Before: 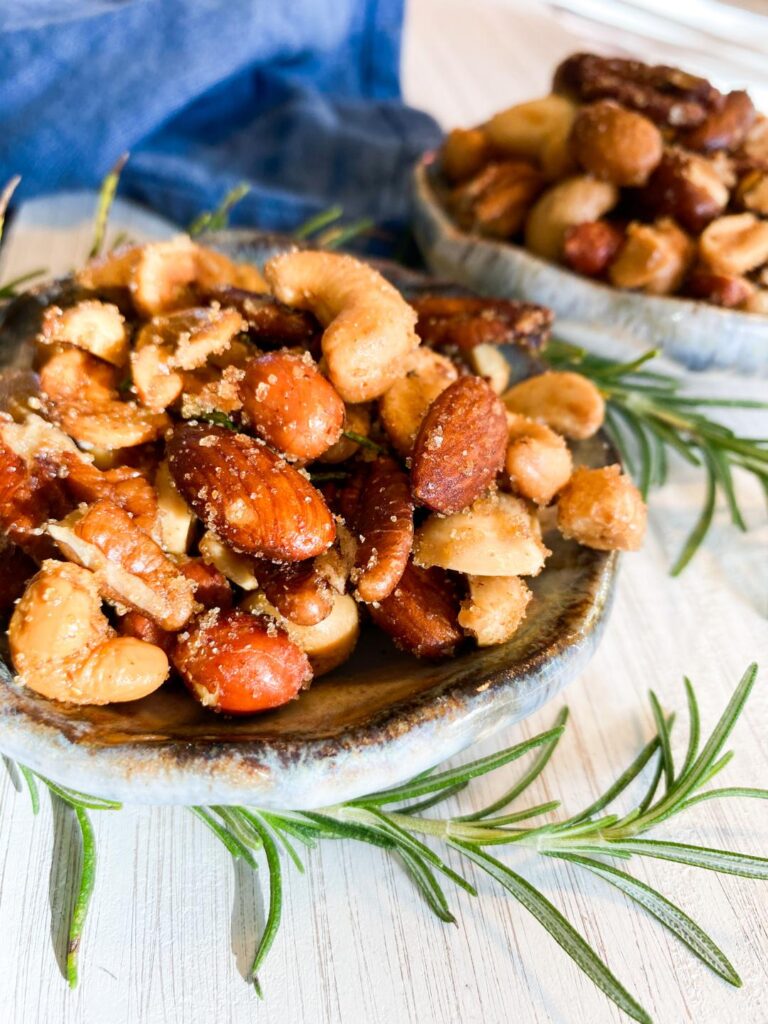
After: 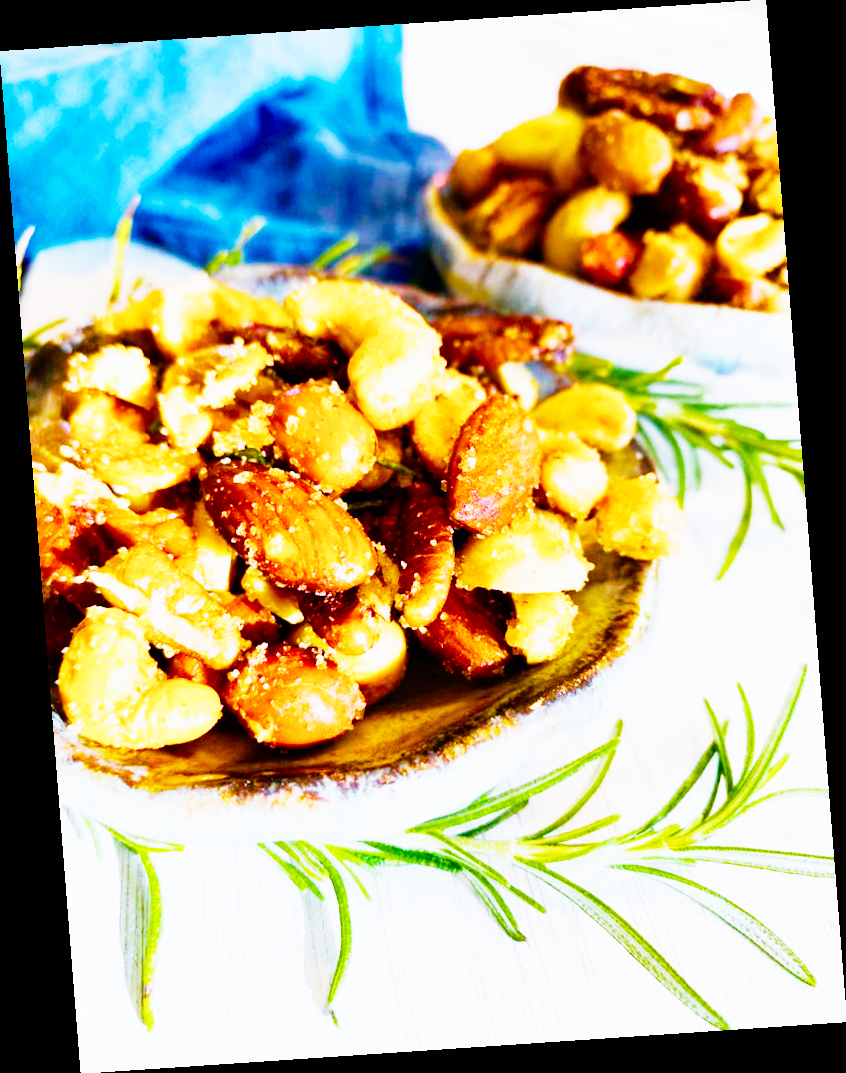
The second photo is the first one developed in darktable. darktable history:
rotate and perspective: rotation -4.2°, shear 0.006, automatic cropping off
exposure: black level correction 0, exposure 1 EV, compensate highlight preservation false
white balance: red 0.967, blue 1.119, emerald 0.756
color balance rgb: linear chroma grading › global chroma 25%, perceptual saturation grading › global saturation 40%, perceptual brilliance grading › global brilliance 30%, global vibrance 40%
sigmoid: contrast 1.7, skew -0.2, preserve hue 0%, red attenuation 0.1, red rotation 0.035, green attenuation 0.1, green rotation -0.017, blue attenuation 0.15, blue rotation -0.052, base primaries Rec2020
